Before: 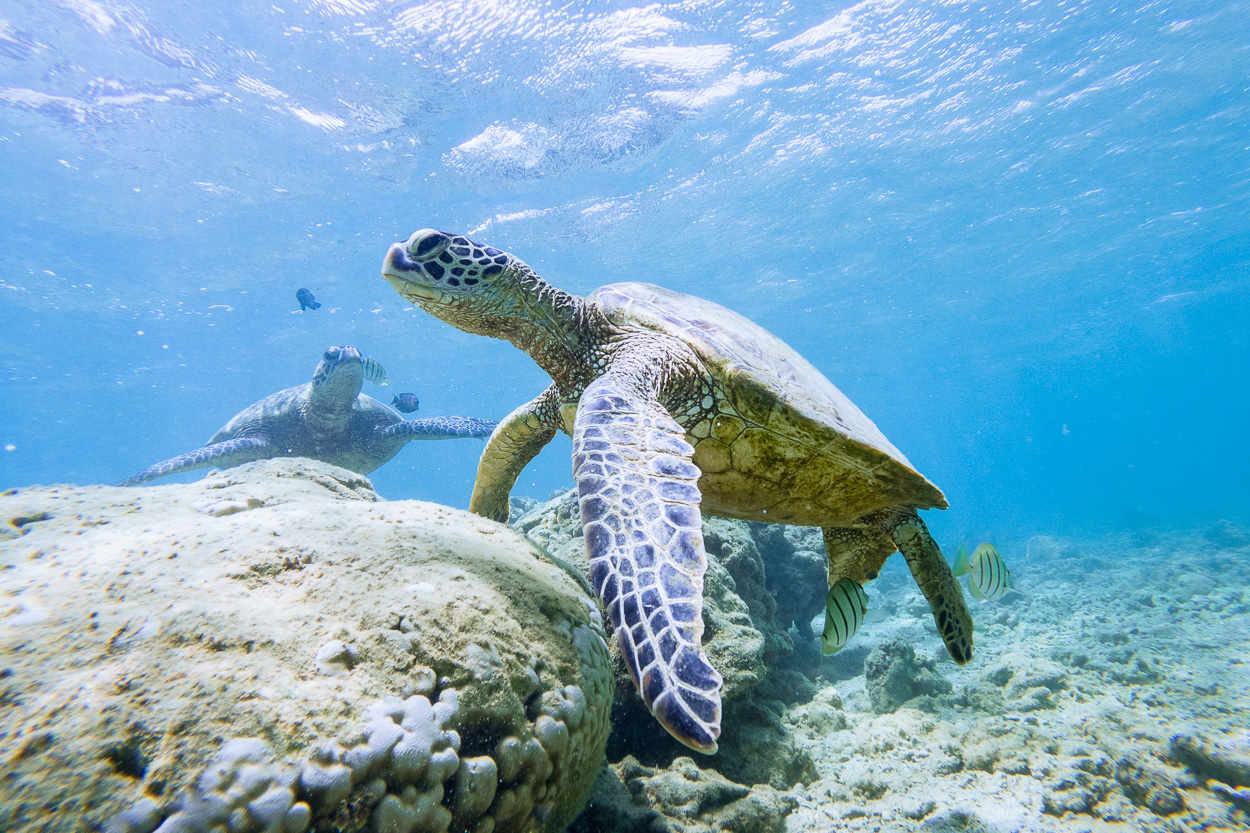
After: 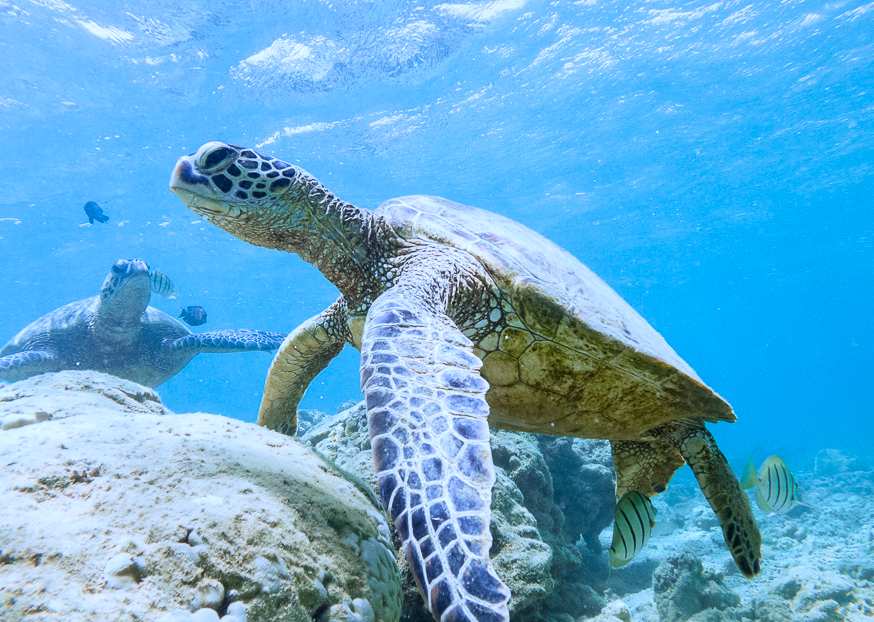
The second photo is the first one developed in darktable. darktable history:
crop and rotate: left 17.046%, top 10.659%, right 12.989%, bottom 14.553%
color correction: highlights a* -2.24, highlights b* -18.1
